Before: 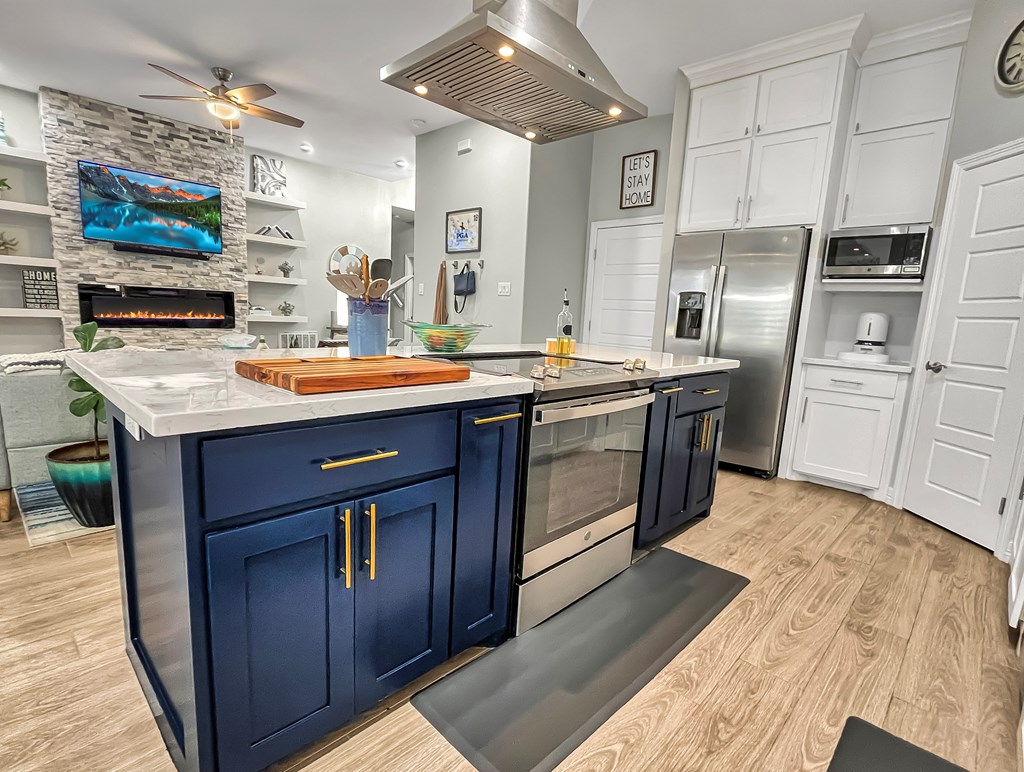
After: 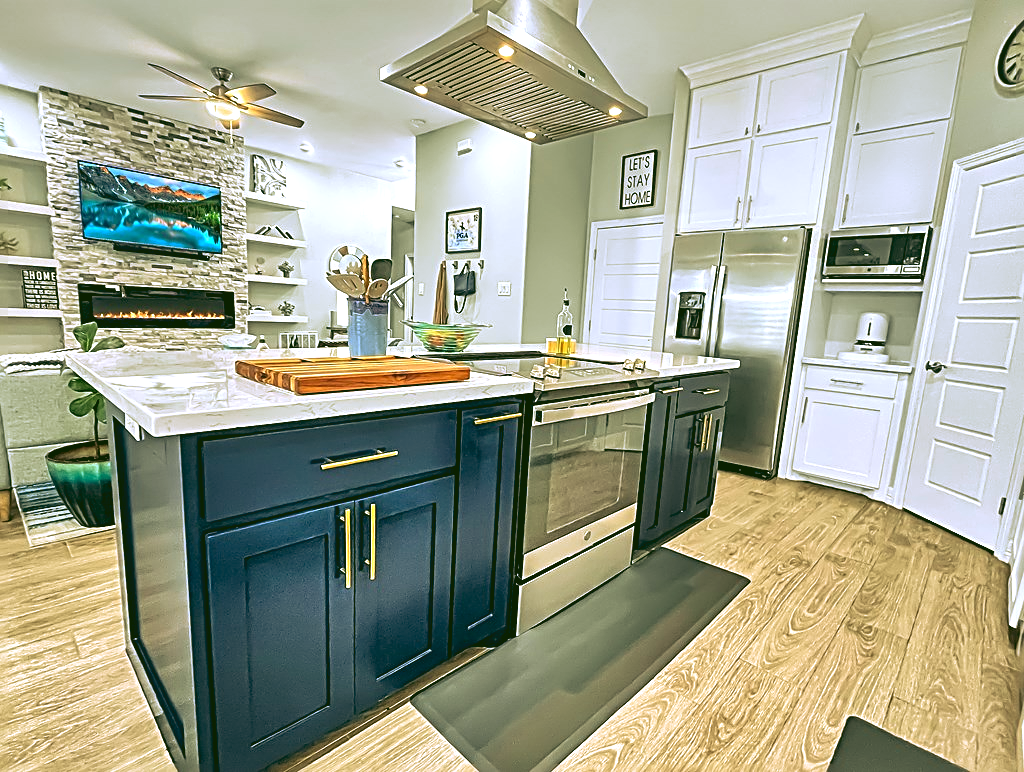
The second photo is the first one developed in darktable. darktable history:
sharpen: radius 2.817, amount 0.715
exposure: exposure 0.74 EV, compensate highlight preservation false
rgb curve: curves: ch0 [(0.123, 0.061) (0.995, 0.887)]; ch1 [(0.06, 0.116) (1, 0.906)]; ch2 [(0, 0) (0.824, 0.69) (1, 1)], mode RGB, independent channels, compensate middle gray true
